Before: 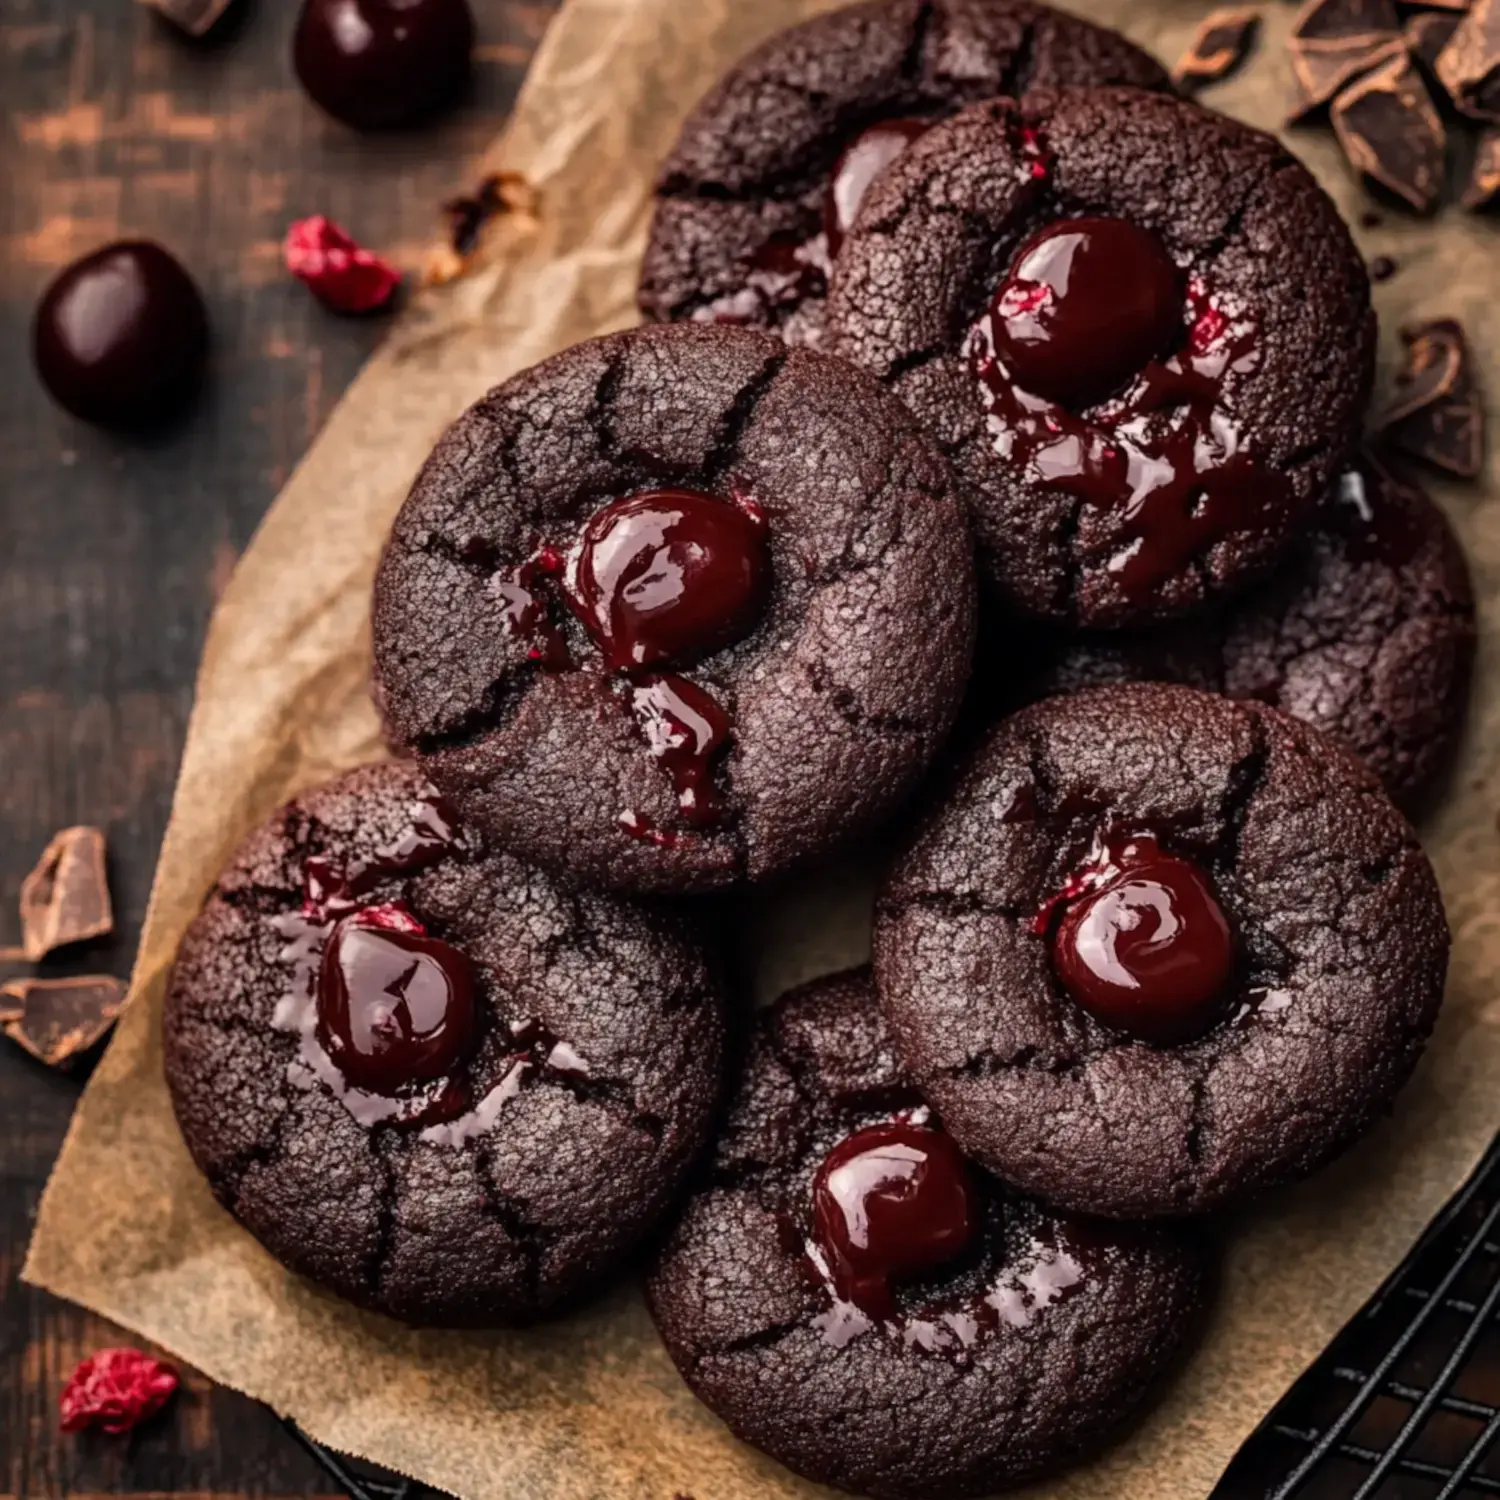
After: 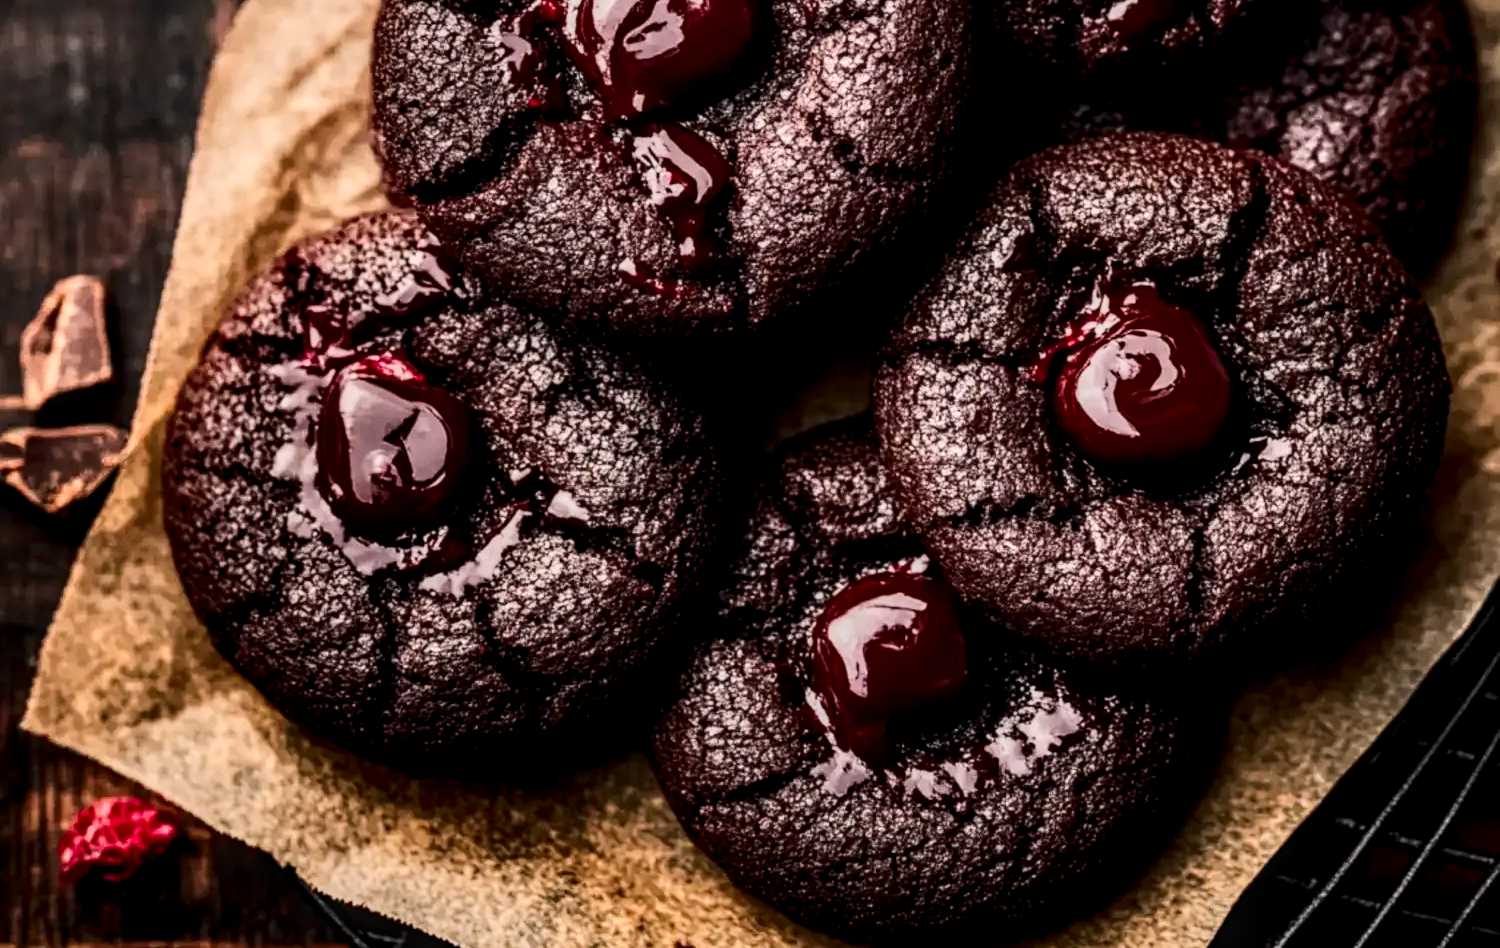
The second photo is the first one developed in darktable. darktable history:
contrast brightness saturation: contrast 0.395, brightness 0.042, saturation 0.253
local contrast: highlights 21%, detail 150%
filmic rgb: black relative exposure -7.65 EV, white relative exposure 4.56 EV, hardness 3.61
crop and rotate: top 36.783%
